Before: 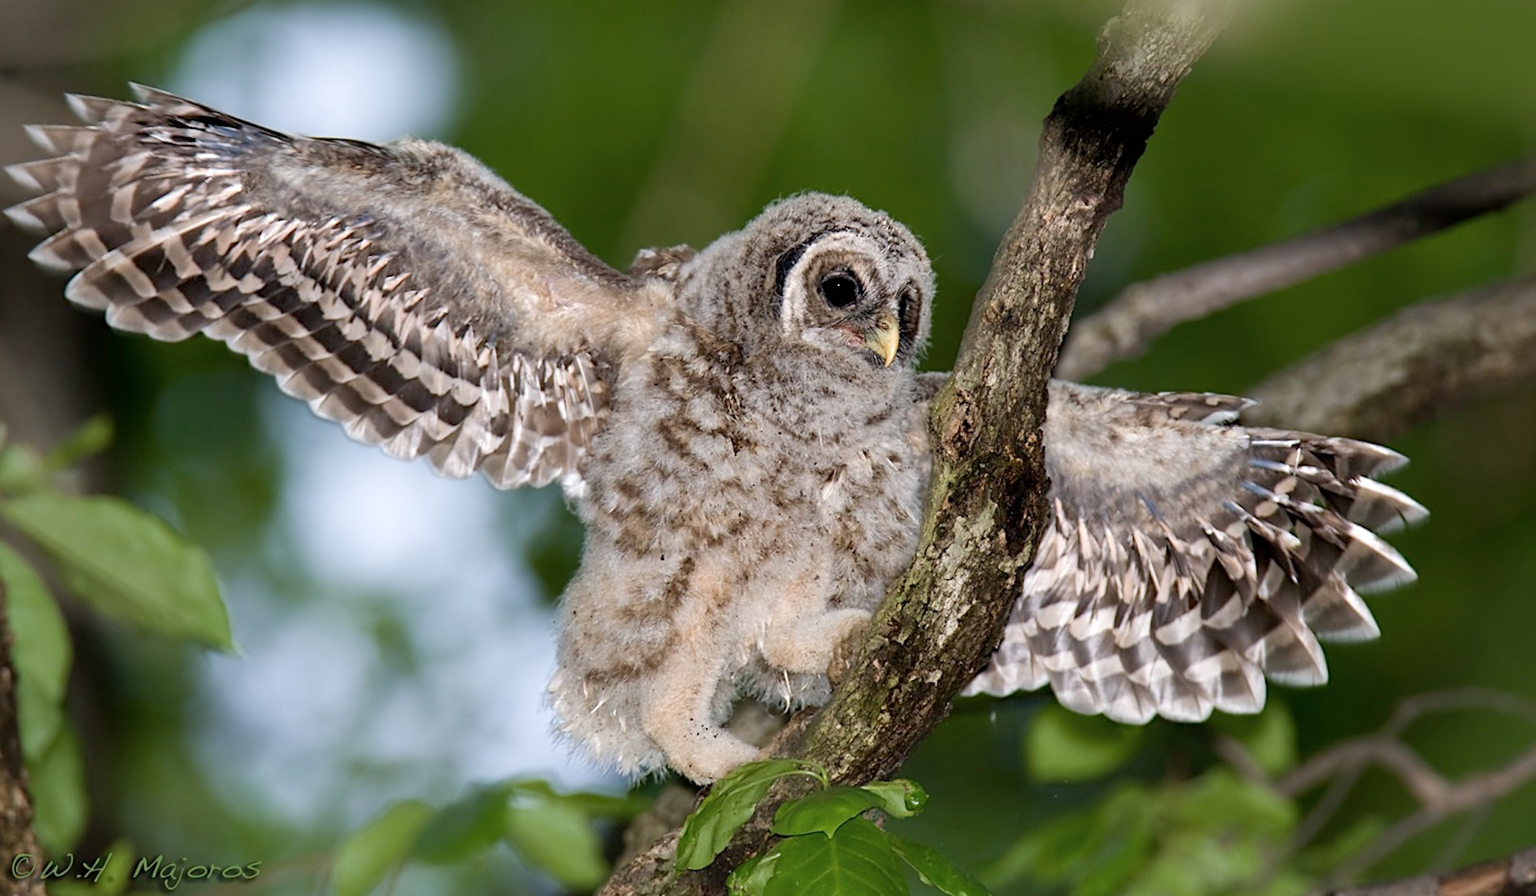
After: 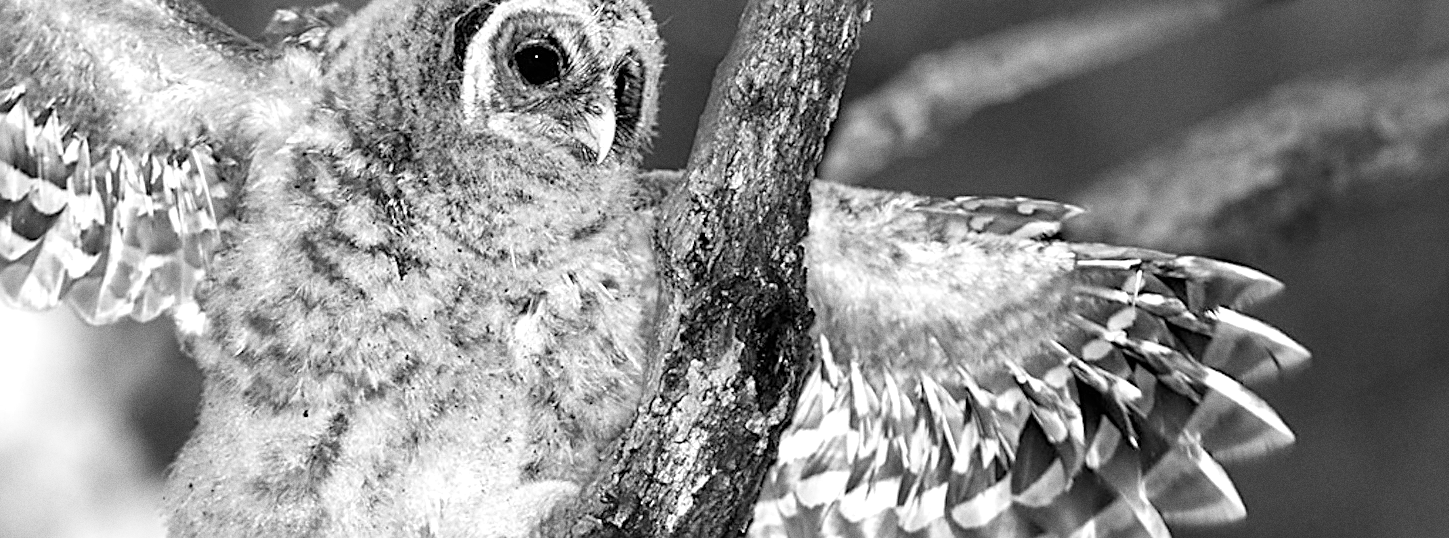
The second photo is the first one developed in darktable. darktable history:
white balance: red 1.123, blue 0.83
crop and rotate: left 27.938%, top 27.046%, bottom 27.046%
monochrome: a 32, b 64, size 2.3
exposure: black level correction 0, exposure 0.6 EV, compensate exposure bias true, compensate highlight preservation false
sharpen: on, module defaults
grain: coarseness 0.47 ISO
